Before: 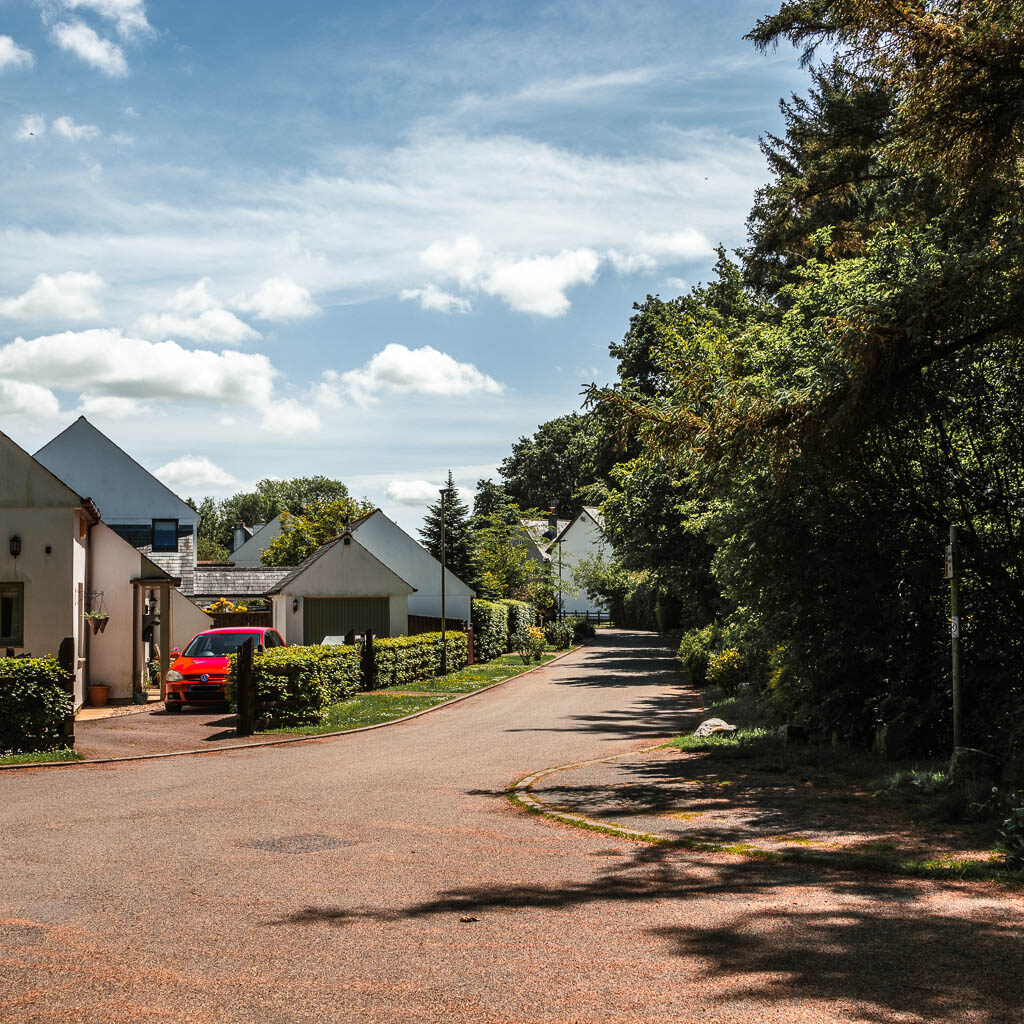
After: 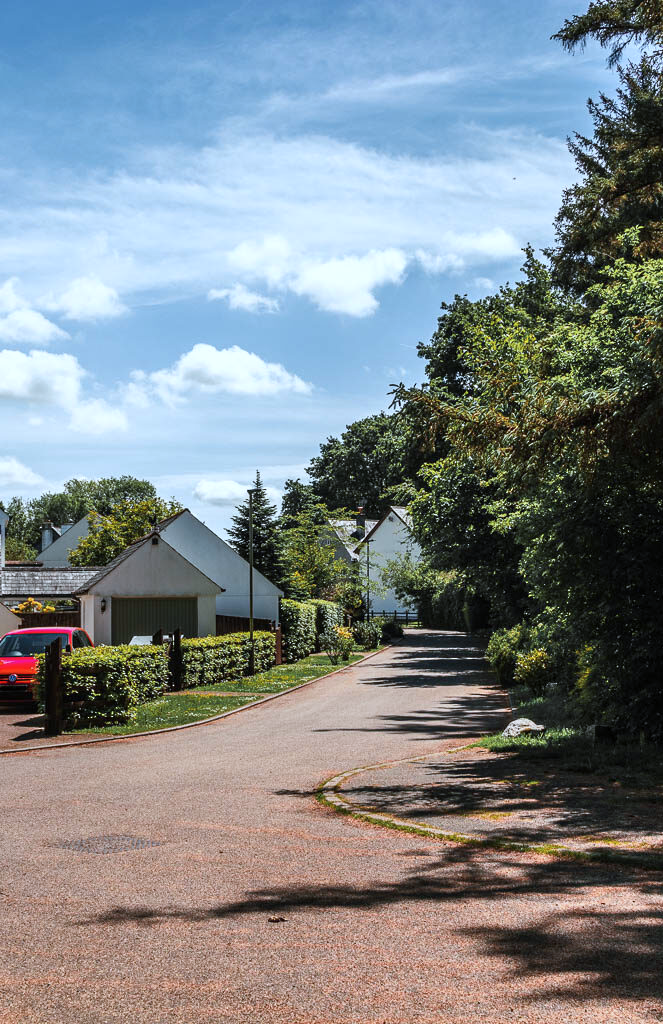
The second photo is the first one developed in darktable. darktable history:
crop and rotate: left 18.761%, right 16.46%
color calibration: x 0.372, y 0.386, temperature 4286.63 K
sharpen: radius 2.931, amount 0.882, threshold 47.307
